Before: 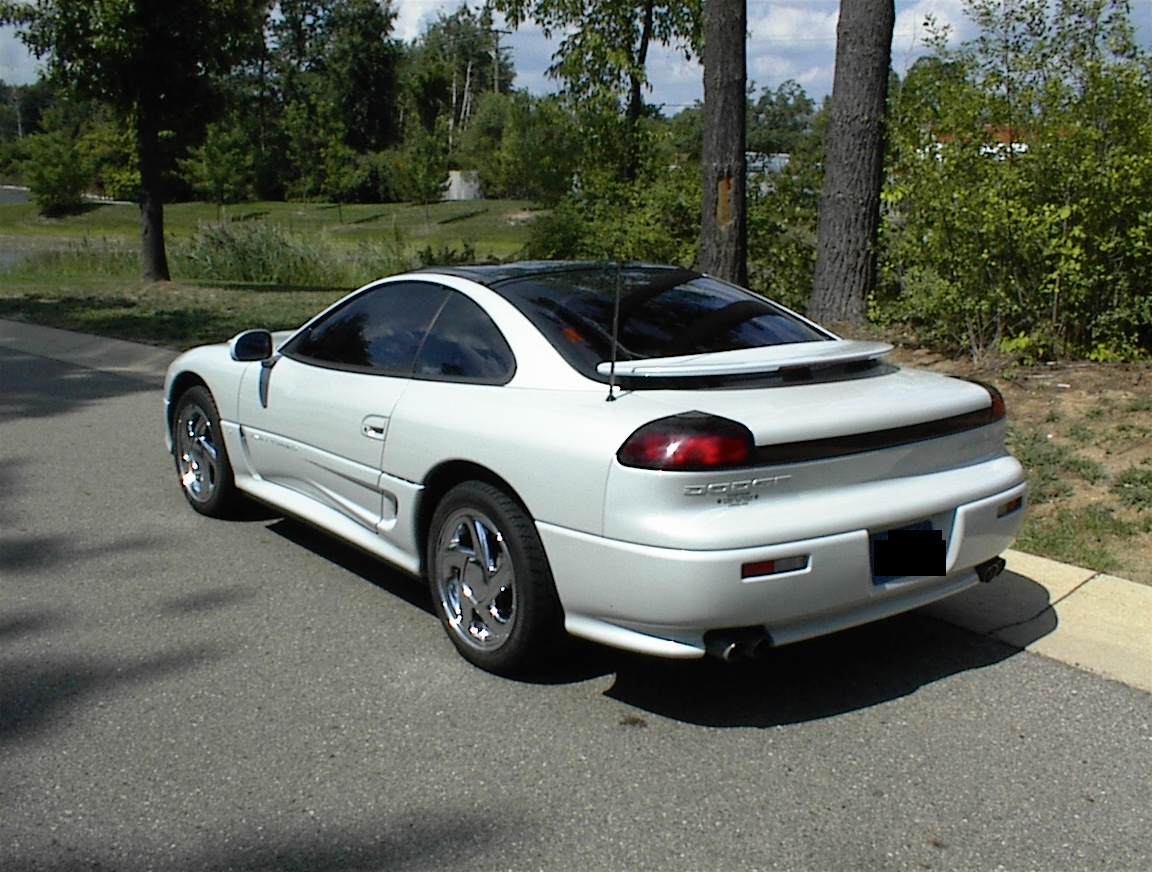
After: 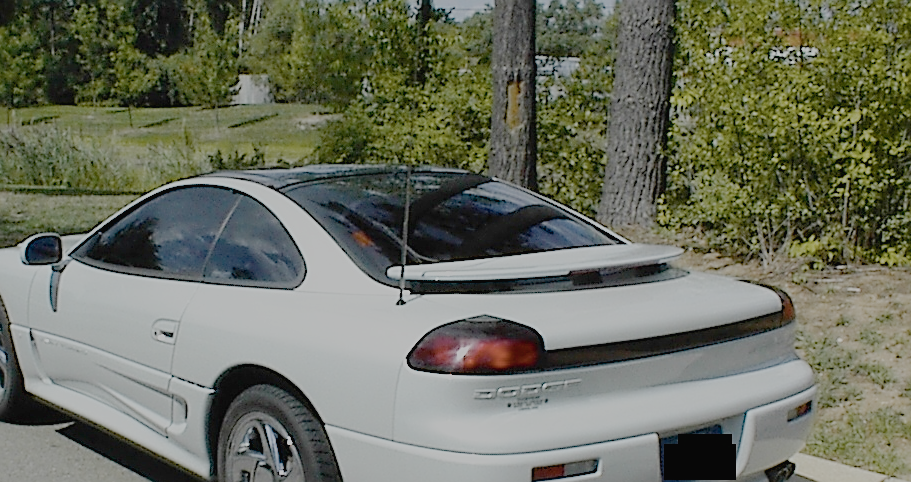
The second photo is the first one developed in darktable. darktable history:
tone curve: curves: ch0 [(0, 0.019) (0.066, 0.043) (0.189, 0.182) (0.368, 0.407) (0.501, 0.564) (0.677, 0.729) (0.851, 0.861) (0.997, 0.959)]; ch1 [(0, 0) (0.187, 0.121) (0.388, 0.346) (0.437, 0.409) (0.474, 0.472) (0.499, 0.501) (0.514, 0.515) (0.542, 0.557) (0.645, 0.686) (0.812, 0.856) (1, 1)]; ch2 [(0, 0) (0.246, 0.214) (0.421, 0.427) (0.459, 0.484) (0.5, 0.504) (0.518, 0.523) (0.529, 0.548) (0.56, 0.576) (0.607, 0.63) (0.744, 0.734) (0.867, 0.821) (0.993, 0.889)], preserve colors none
color balance rgb: perceptual saturation grading › global saturation 1.118%, perceptual saturation grading › highlights -1.894%, perceptual saturation grading › mid-tones 4.545%, perceptual saturation grading › shadows 7.309%, perceptual brilliance grading › mid-tones 9.287%, perceptual brilliance grading › shadows 14.941%, global vibrance 50.283%
filmic rgb: black relative exposure -15.93 EV, white relative exposure 7.97 EV, hardness 4.18, latitude 50.16%, contrast 0.51, add noise in highlights 0, preserve chrominance no, color science v3 (2019), use custom middle-gray values true, contrast in highlights soft
crop: left 18.303%, top 11.102%, right 2.546%, bottom 33.596%
contrast brightness saturation: contrast 0.102, saturation -0.364
sharpen: on, module defaults
color correction: highlights a* -0.33, highlights b* -0.079
exposure: compensate highlight preservation false
